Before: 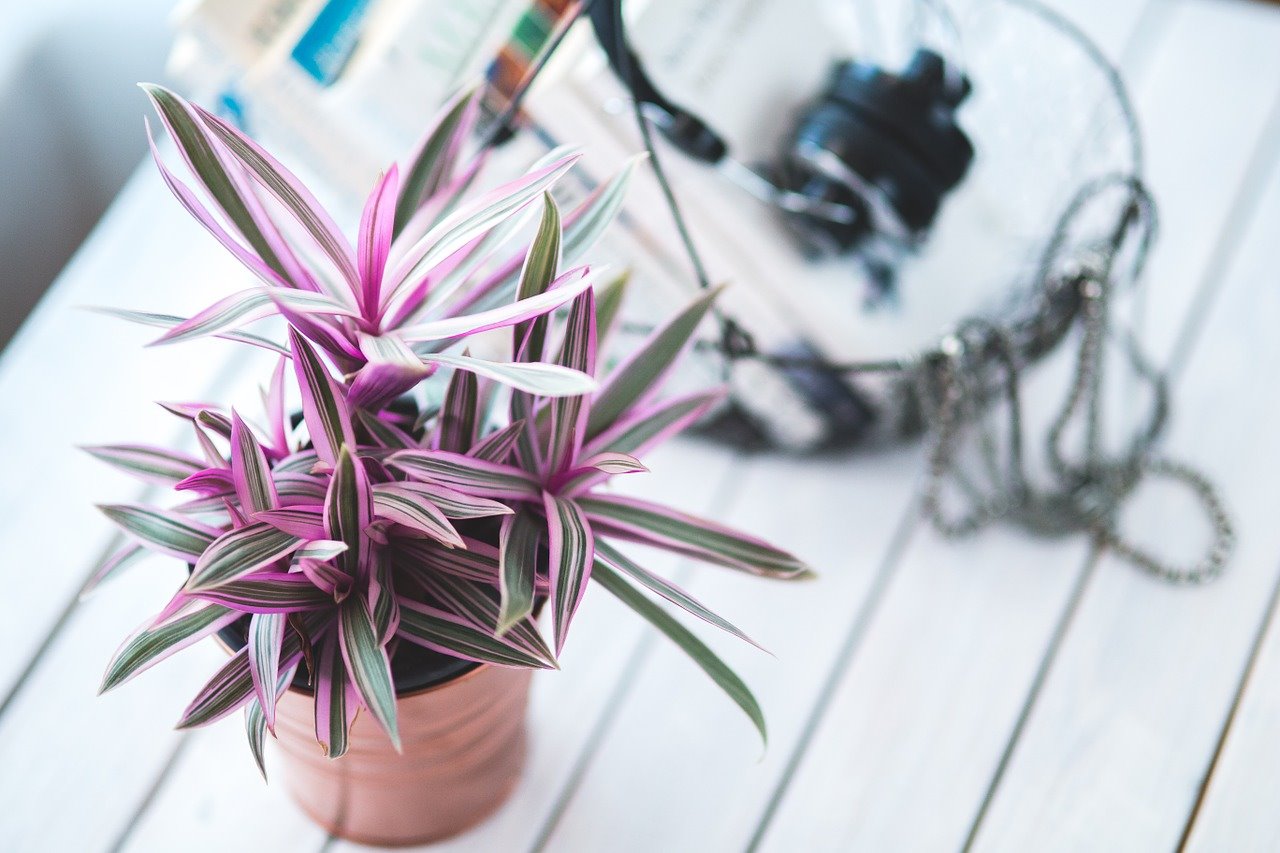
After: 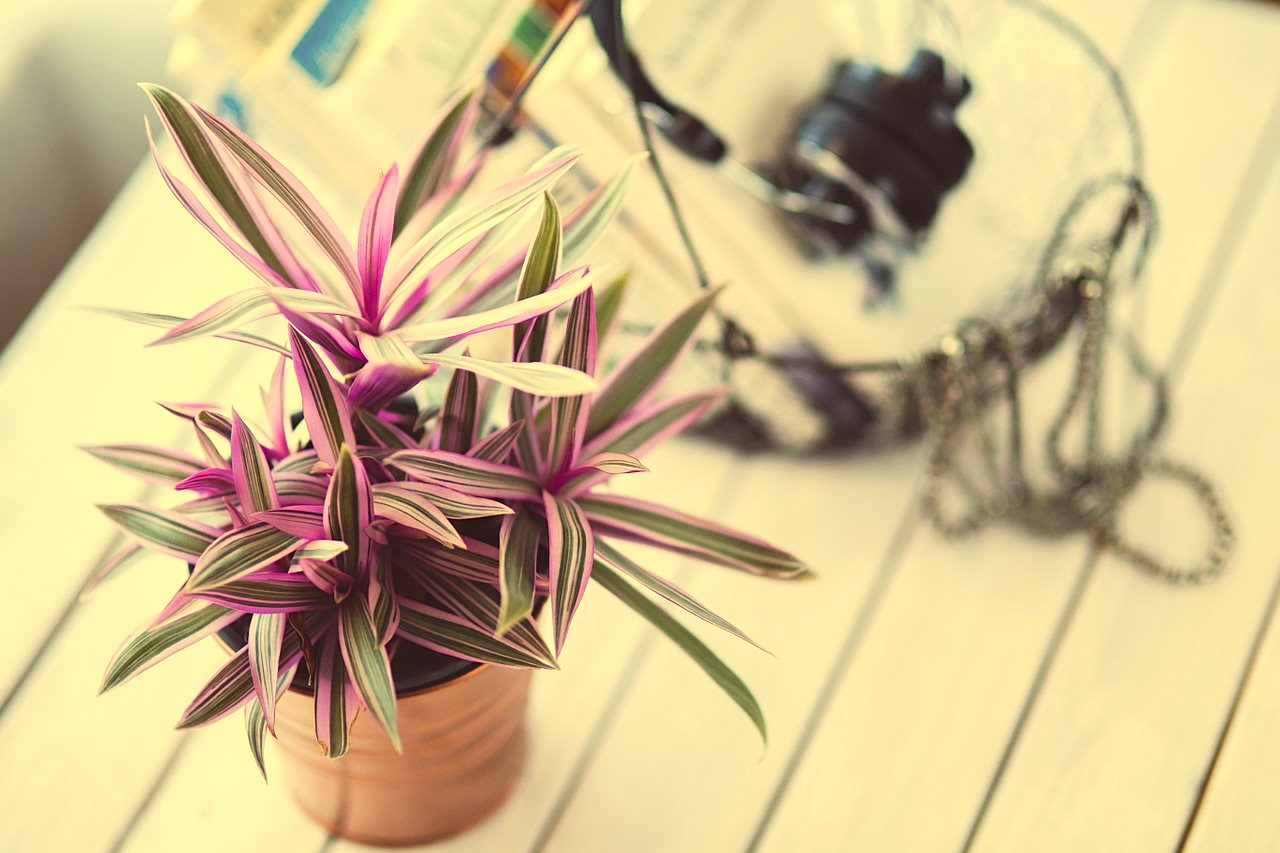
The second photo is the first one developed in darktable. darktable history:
sharpen: amount 0.2
color correction: highlights a* -0.482, highlights b* 40, shadows a* 9.8, shadows b* -0.161
